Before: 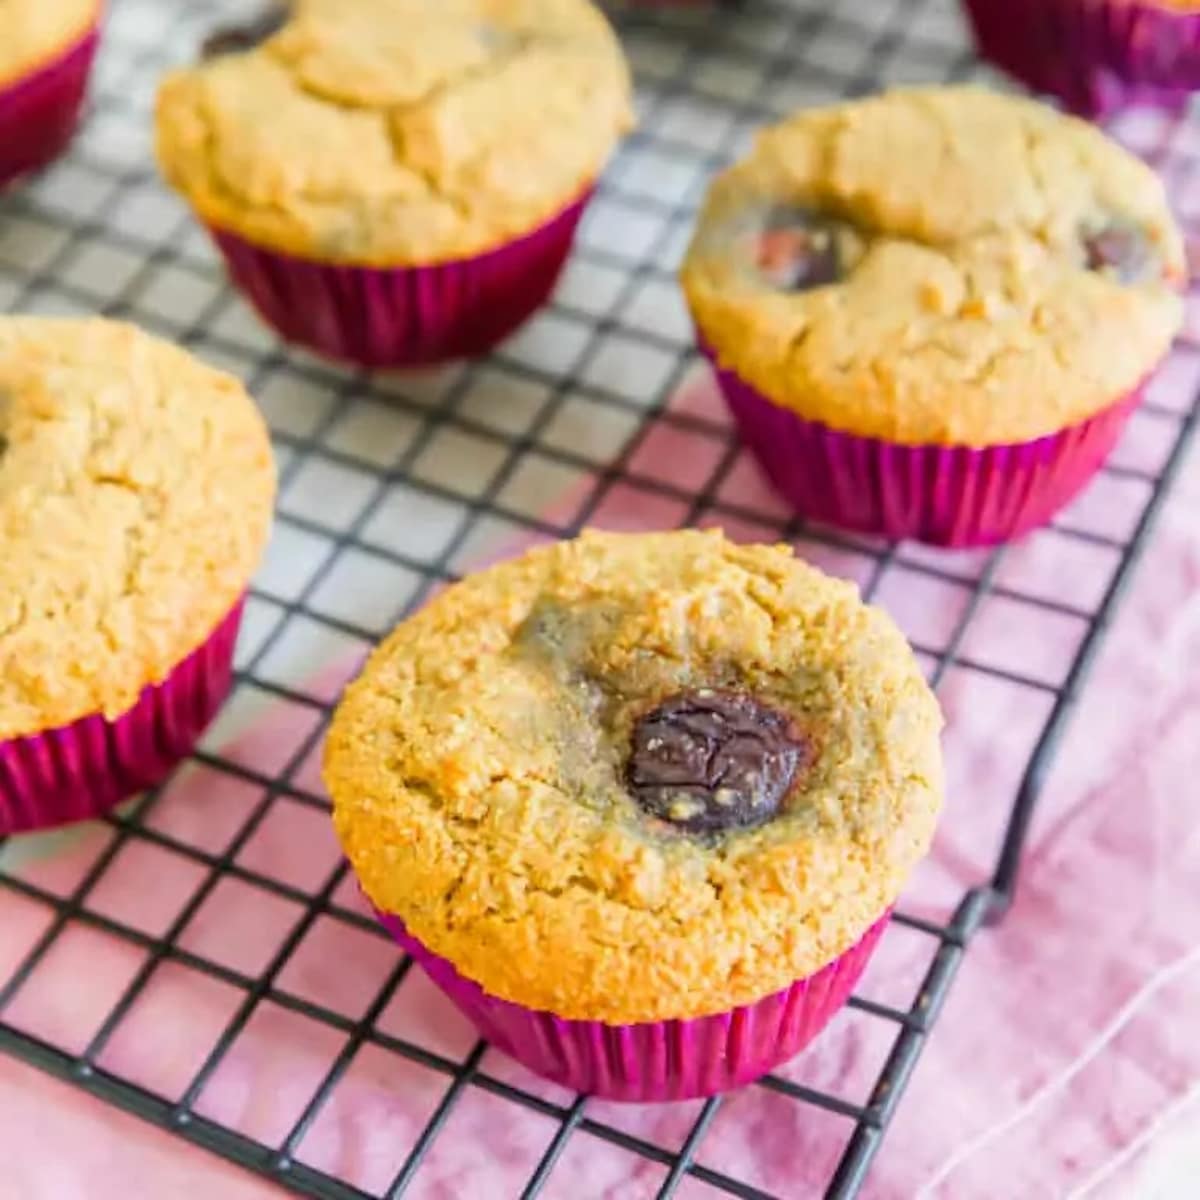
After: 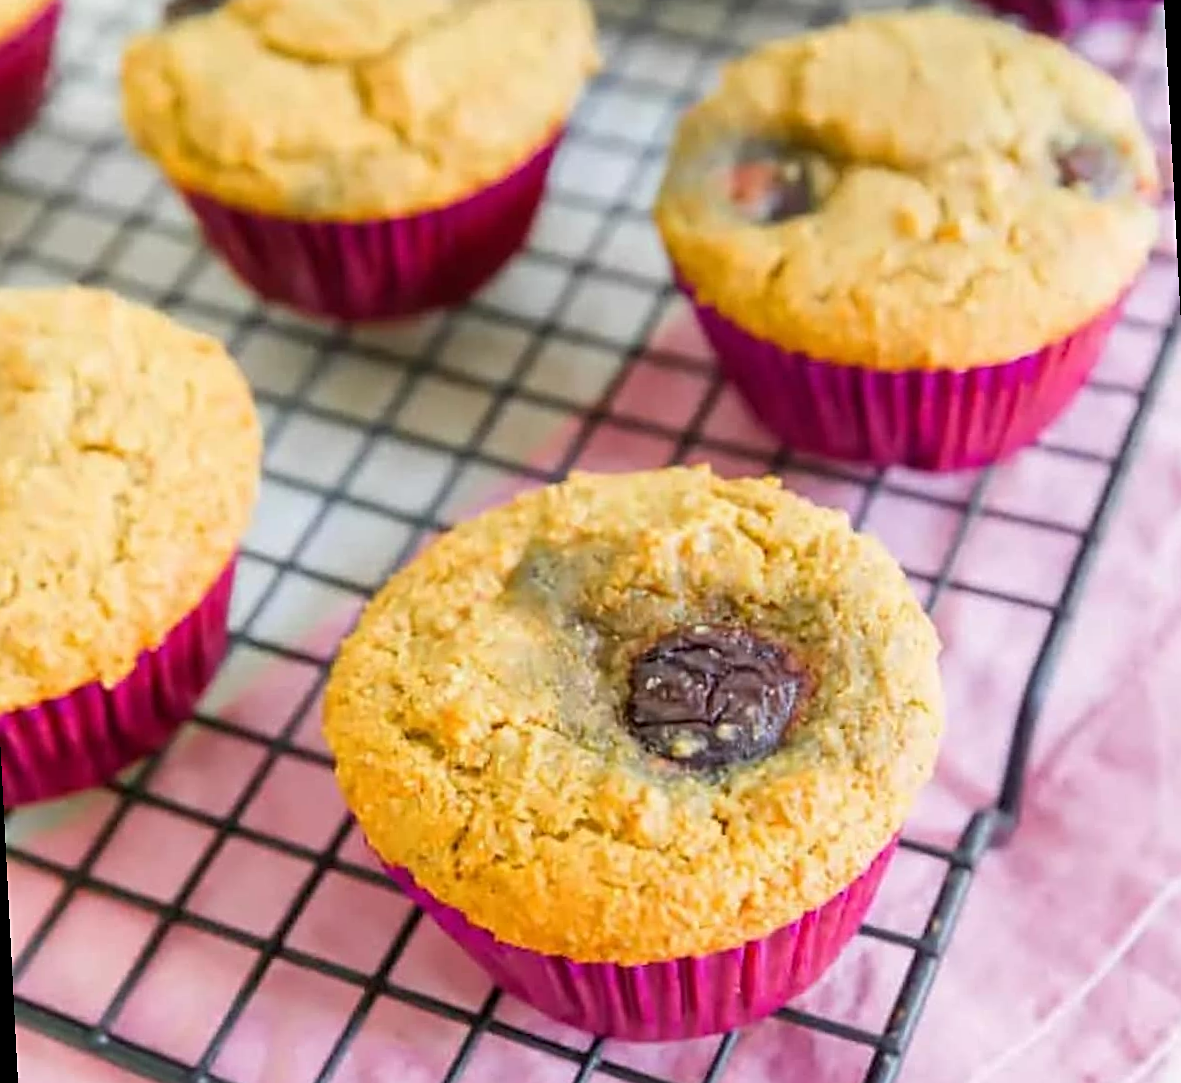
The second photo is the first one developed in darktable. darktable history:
sharpen: on, module defaults
rotate and perspective: rotation -3°, crop left 0.031, crop right 0.968, crop top 0.07, crop bottom 0.93
